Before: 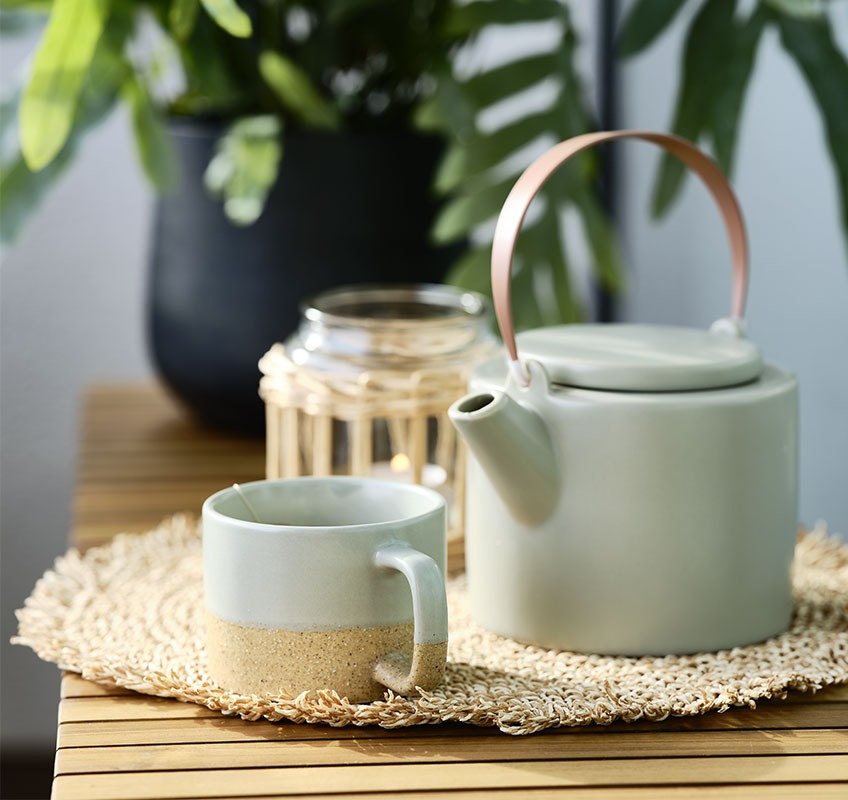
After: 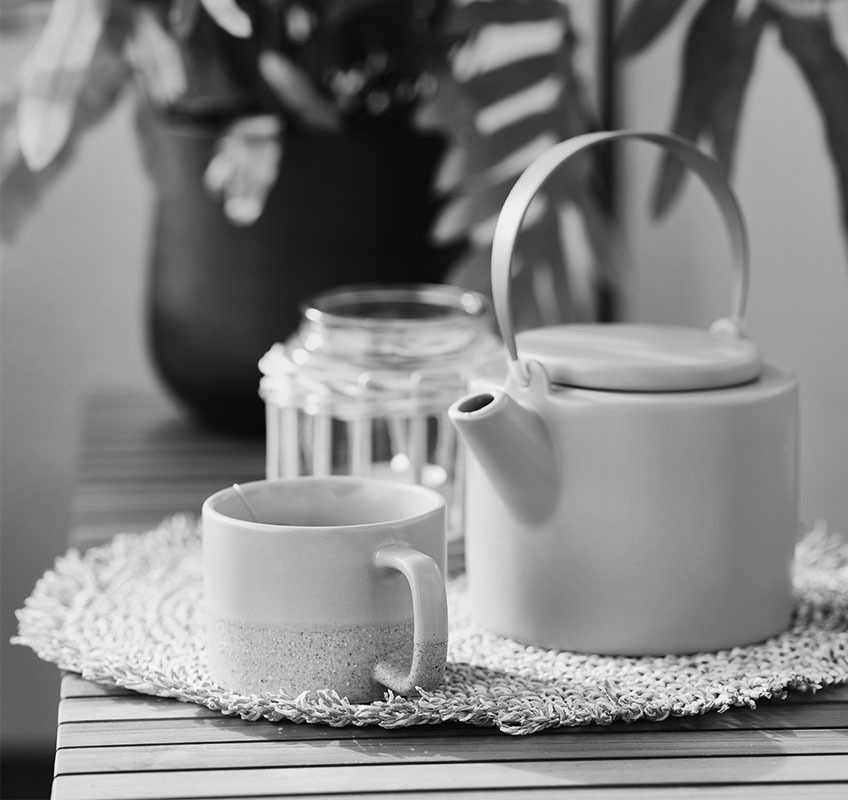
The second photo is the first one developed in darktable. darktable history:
rgb levels: mode RGB, independent channels, levels [[0, 0.474, 1], [0, 0.5, 1], [0, 0.5, 1]]
monochrome: a 26.22, b 42.67, size 0.8
